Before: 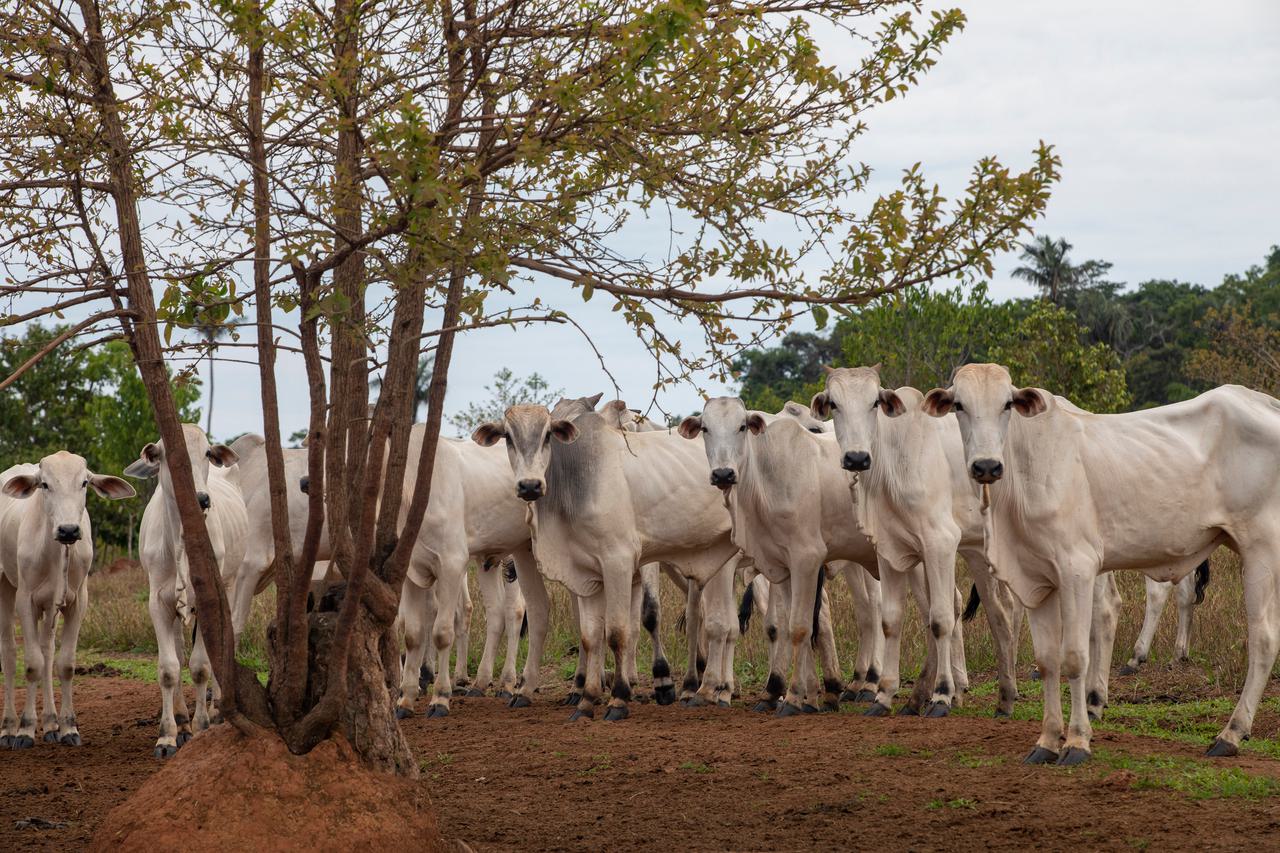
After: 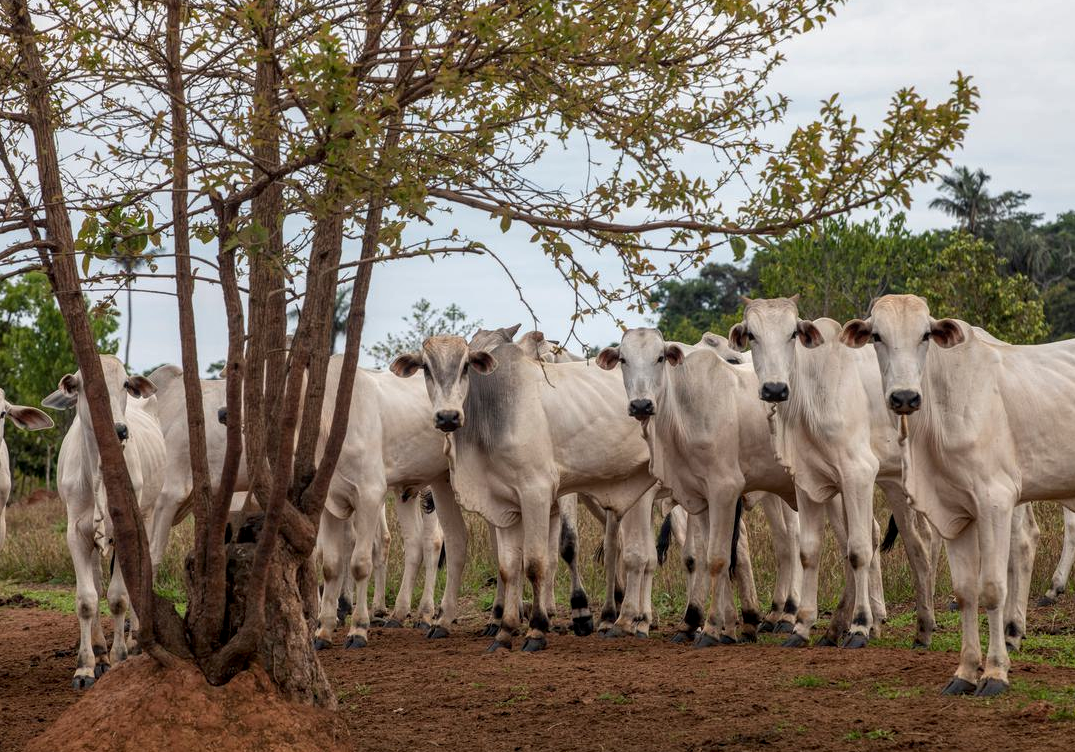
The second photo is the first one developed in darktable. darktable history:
crop: left 6.446%, top 8.188%, right 9.538%, bottom 3.548%
local contrast: on, module defaults
